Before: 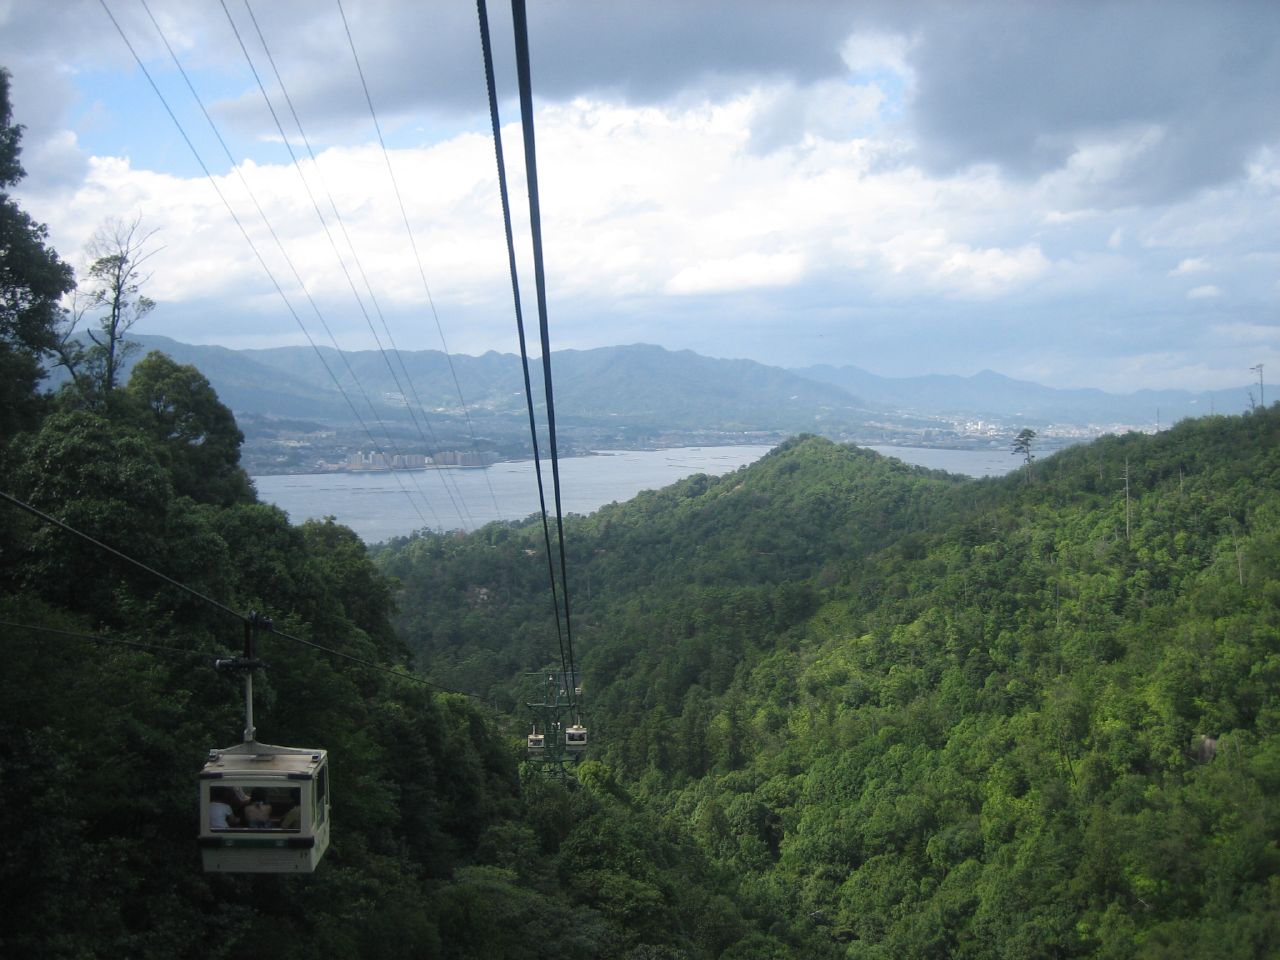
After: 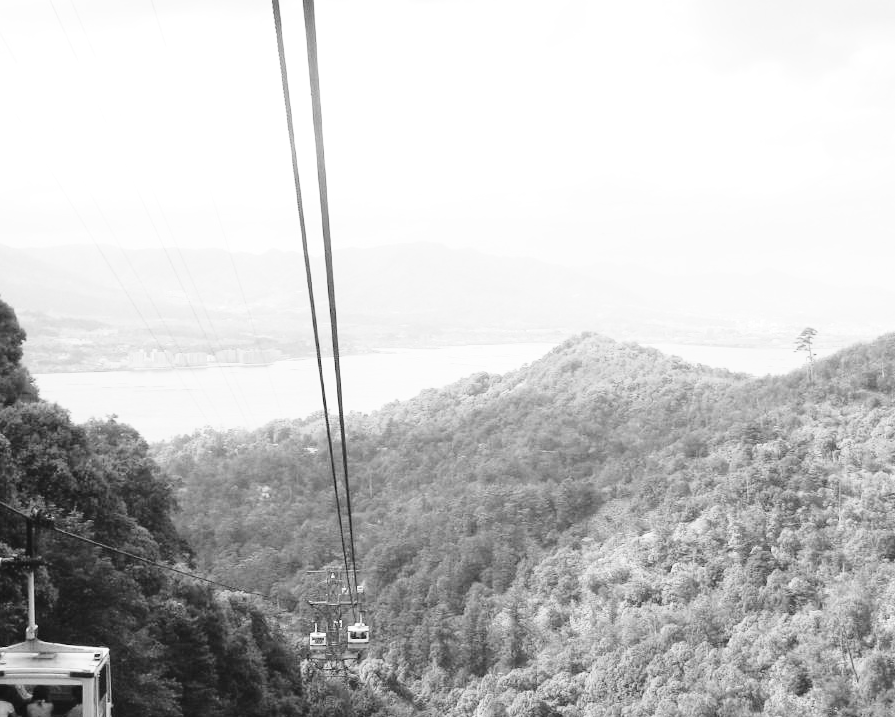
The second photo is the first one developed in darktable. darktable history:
base curve: curves: ch0 [(0, 0) (0.028, 0.03) (0.105, 0.232) (0.387, 0.748) (0.754, 0.968) (1, 1)], fusion 1, exposure shift 0.576, preserve colors none
exposure: exposure 0.95 EV, compensate highlight preservation false
color balance: on, module defaults
crop and rotate: left 17.046%, top 10.659%, right 12.989%, bottom 14.553%
monochrome: a 32, b 64, size 2.3
